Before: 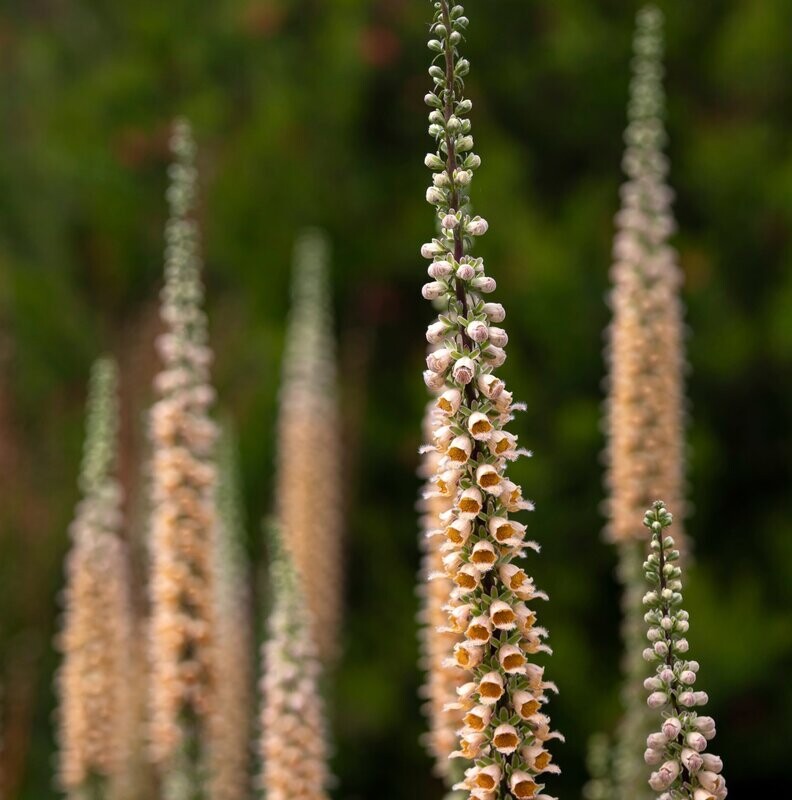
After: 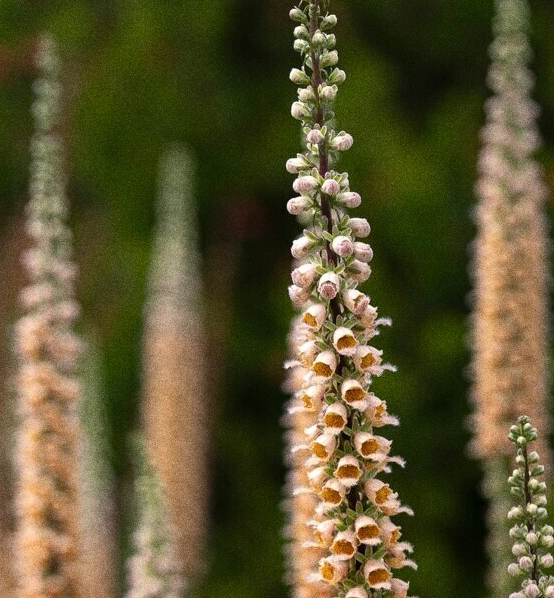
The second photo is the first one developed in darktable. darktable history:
crop and rotate: left 17.046%, top 10.659%, right 12.989%, bottom 14.553%
grain: coarseness 0.09 ISO, strength 40%
